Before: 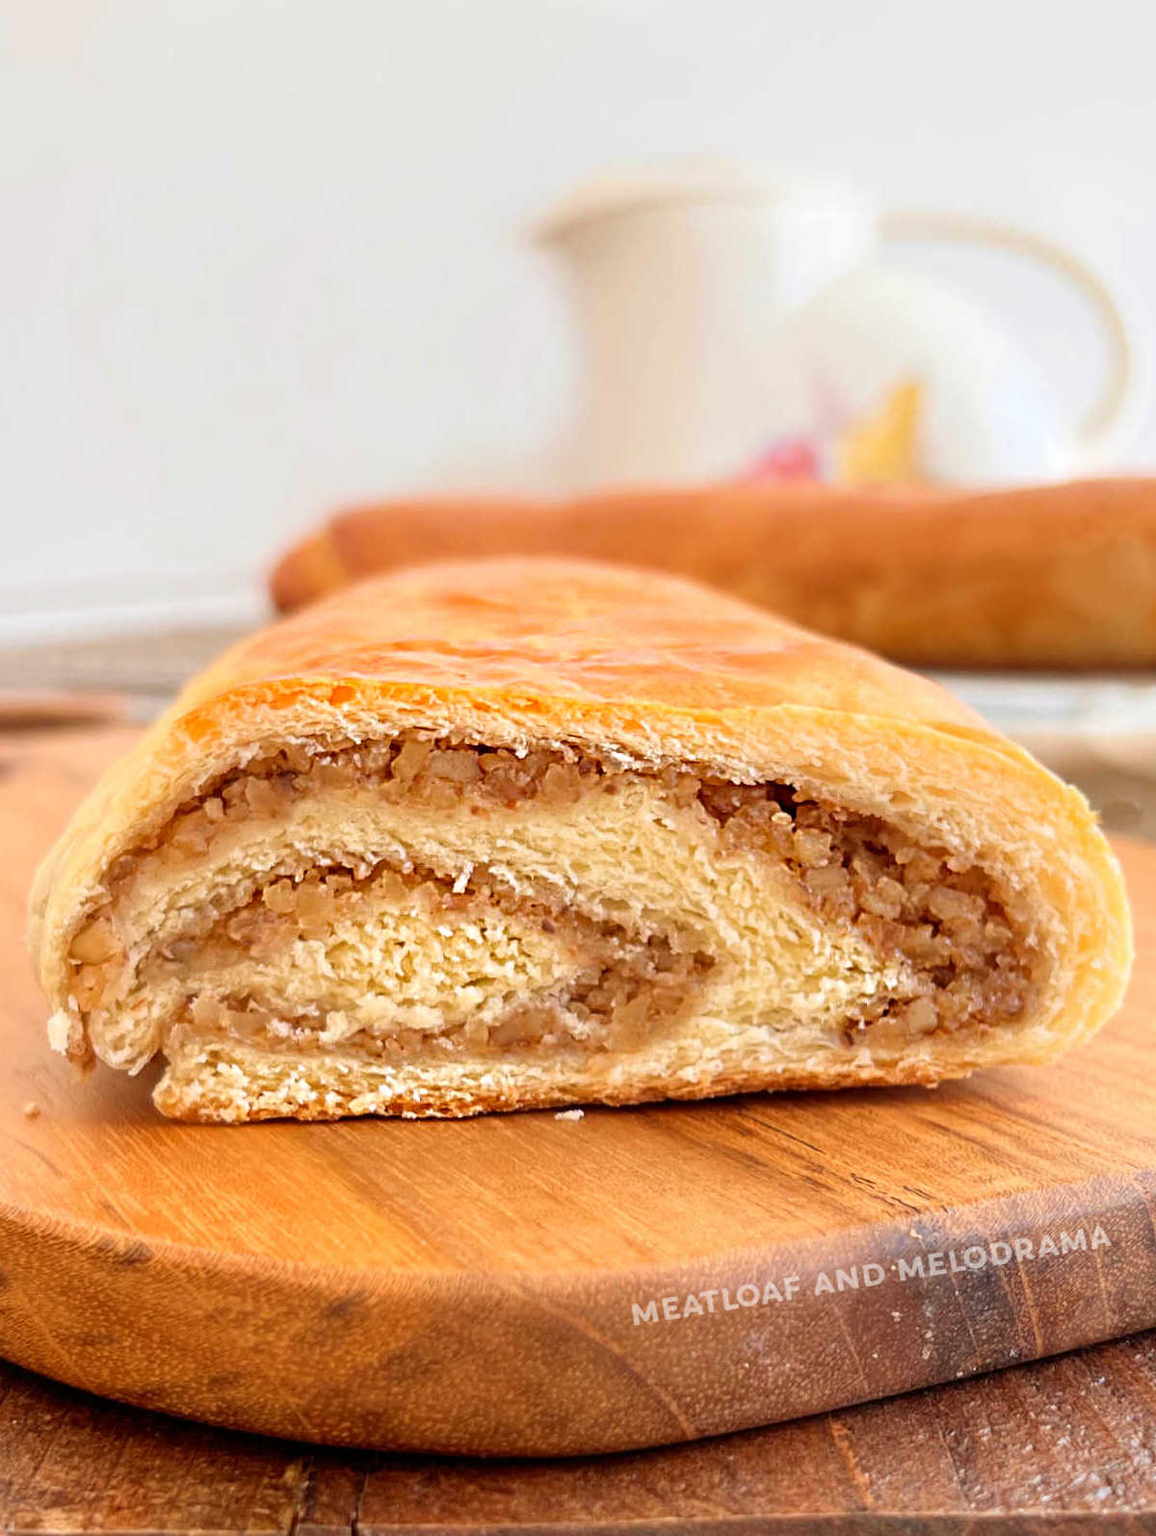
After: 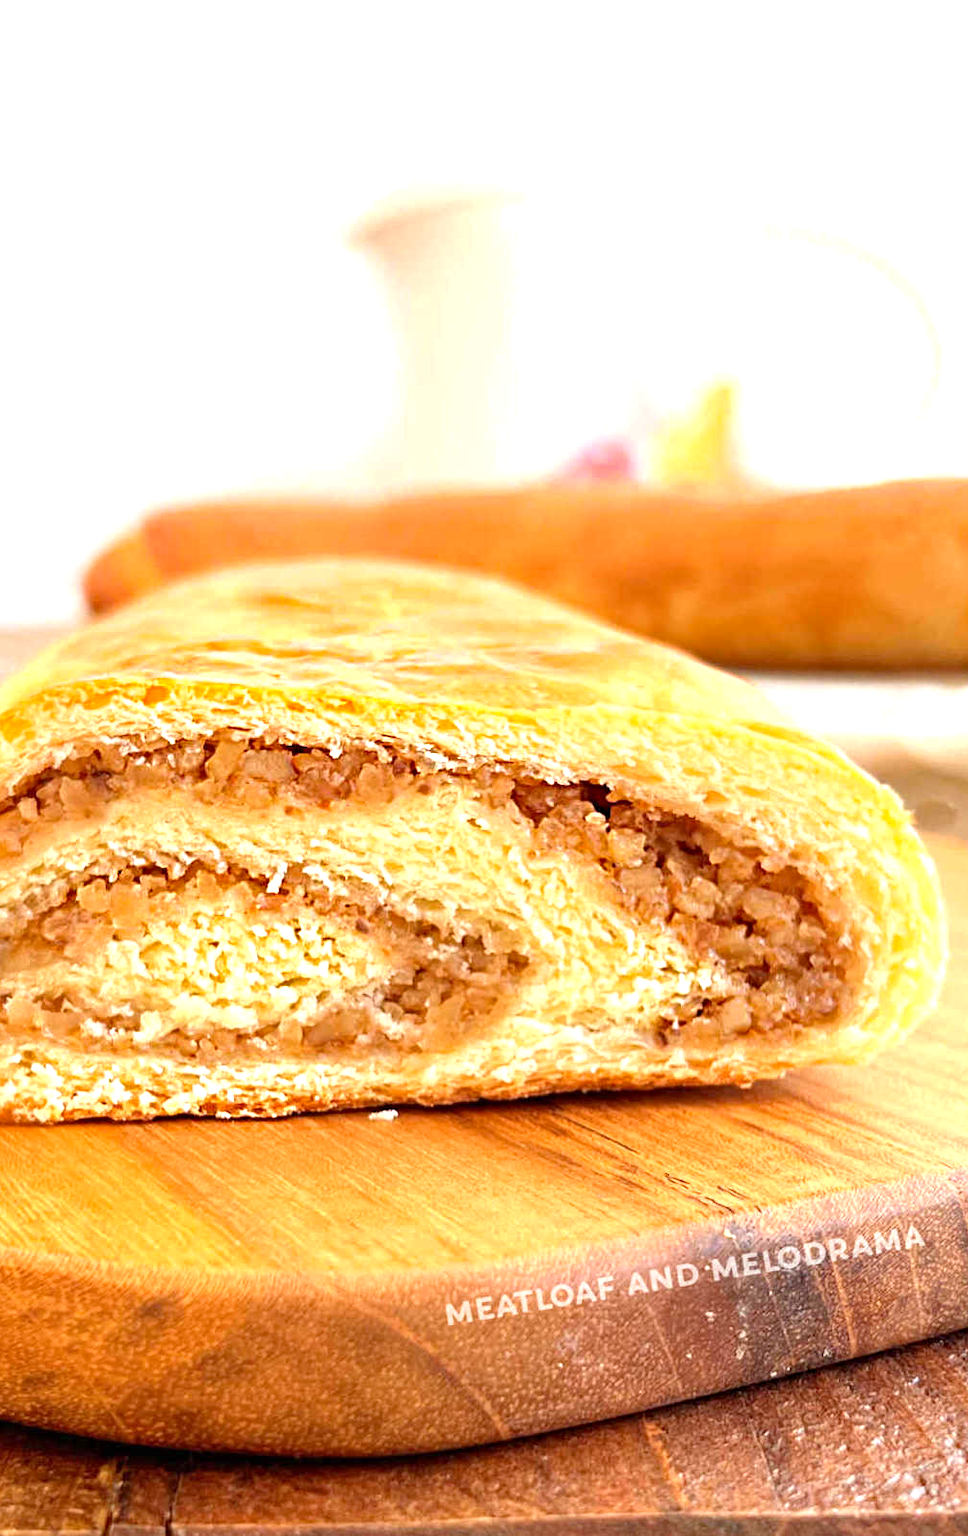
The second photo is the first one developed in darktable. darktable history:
exposure: exposure 0.77 EV, compensate highlight preservation false
crop: left 16.145%
haze removal: strength 0.29, distance 0.25, compatibility mode true, adaptive false
